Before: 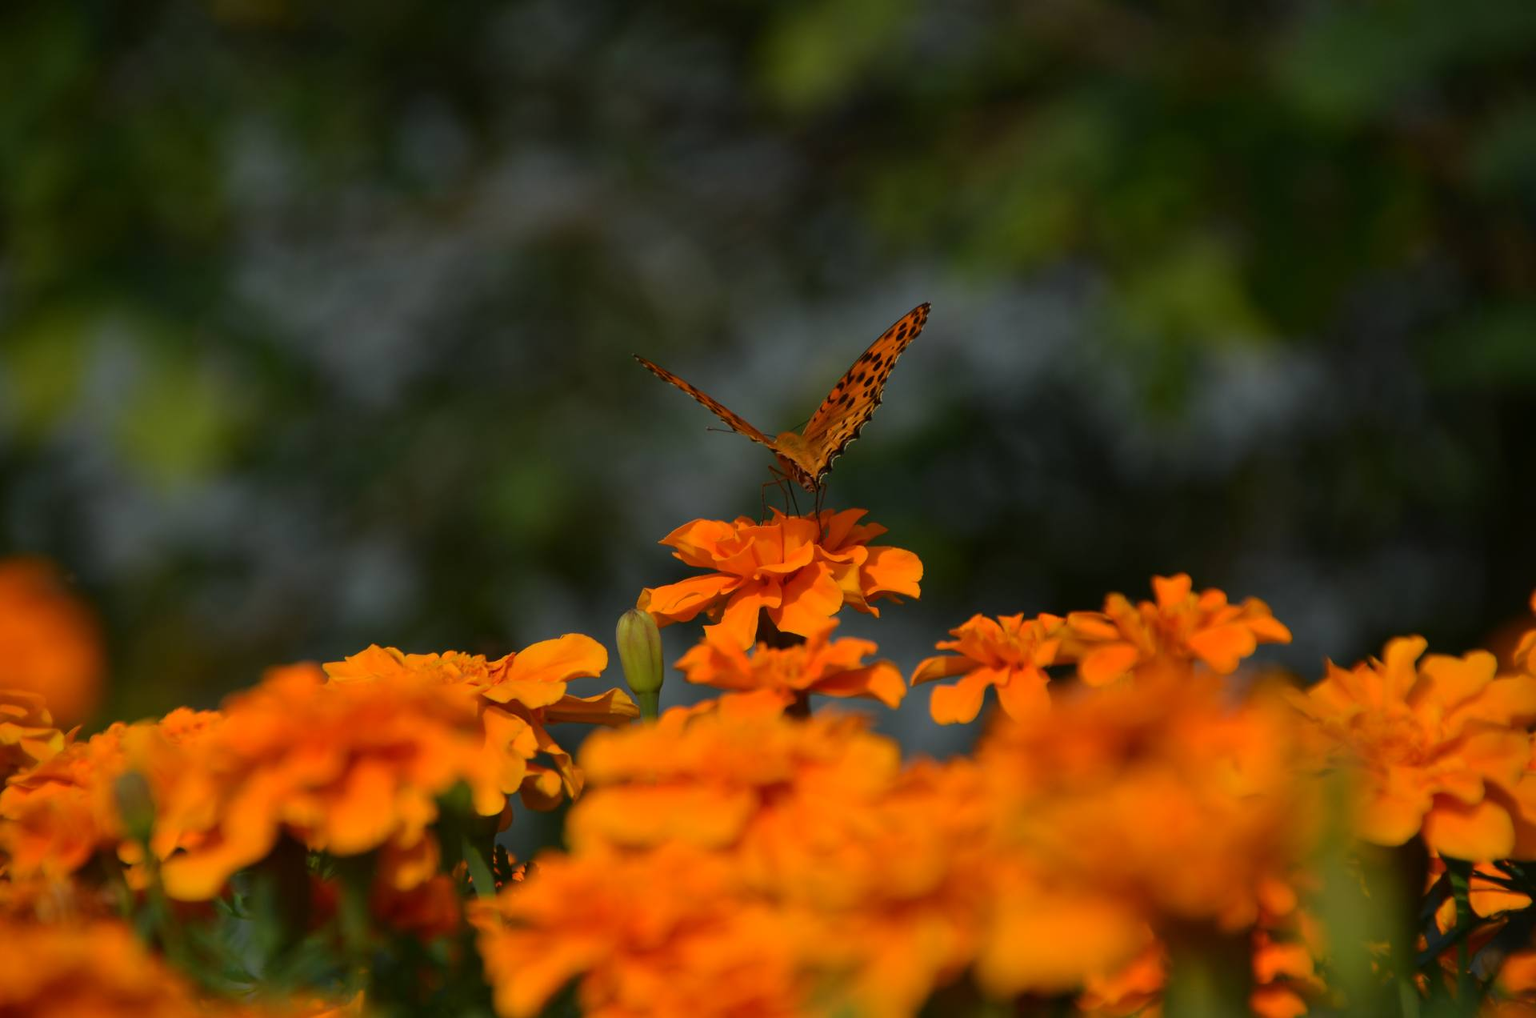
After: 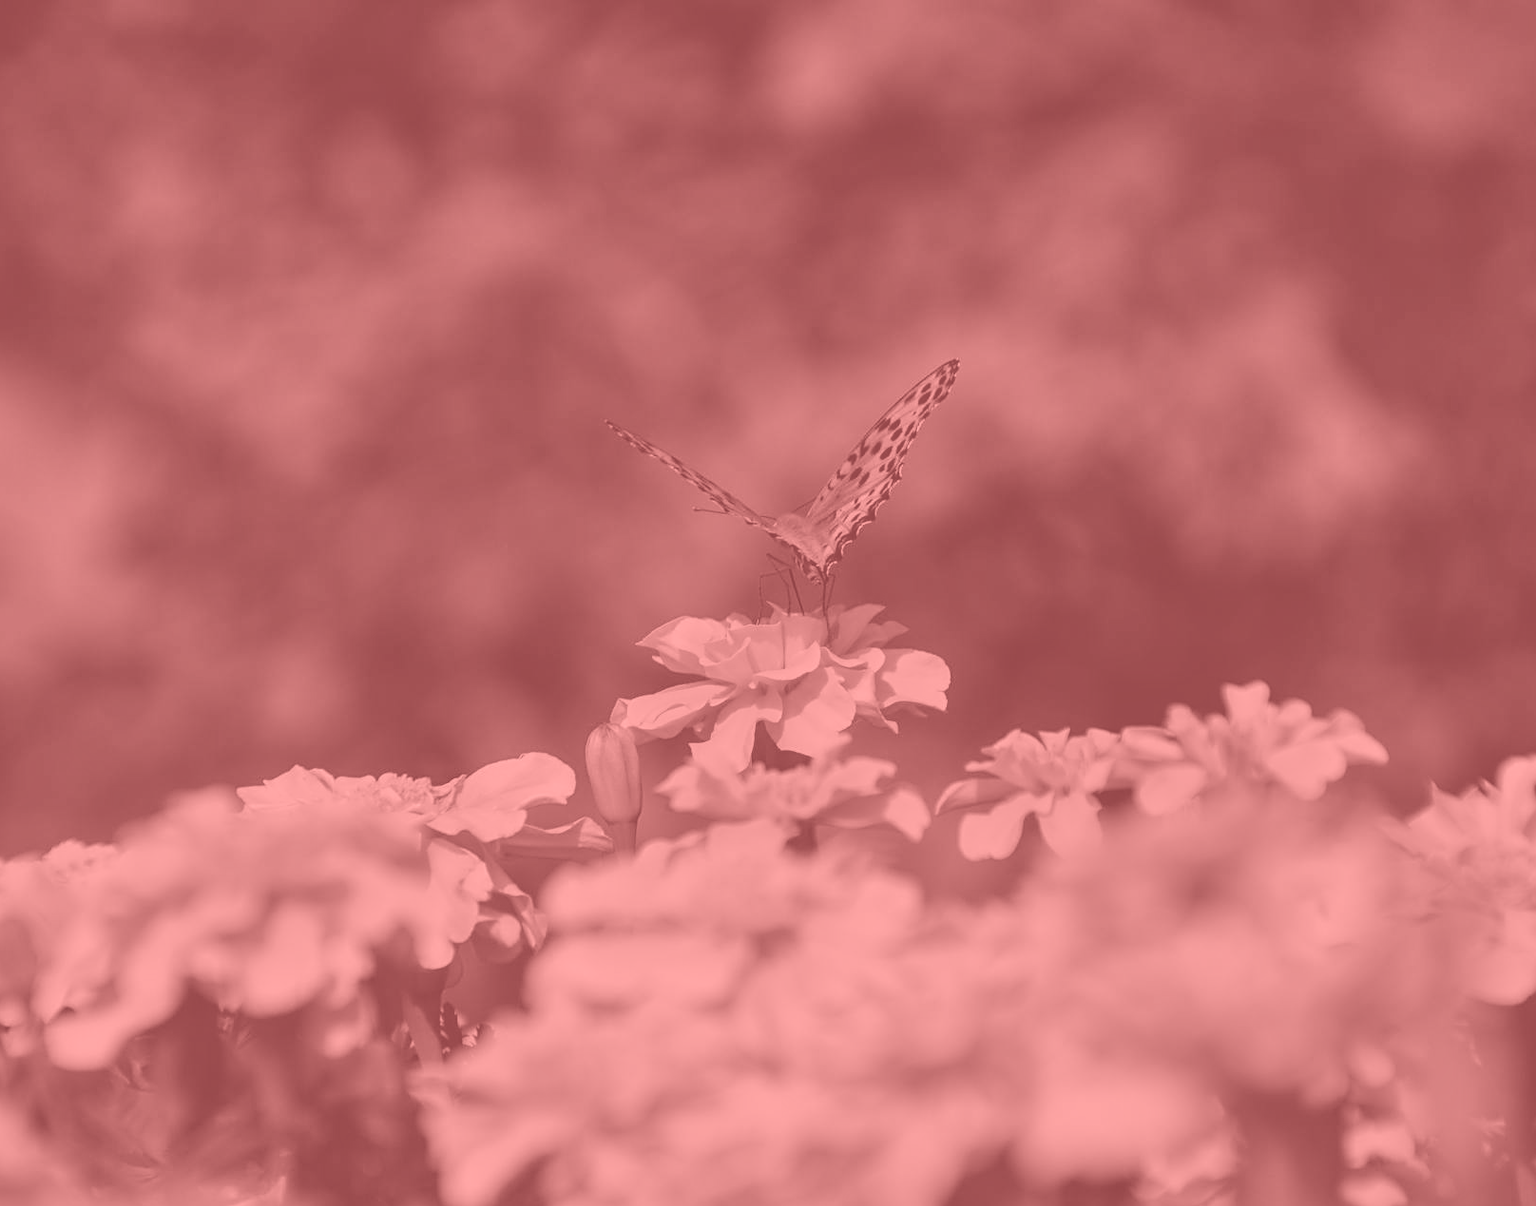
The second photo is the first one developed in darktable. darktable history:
rgb levels: mode RGB, independent channels, levels [[0, 0.5, 1], [0, 0.521, 1], [0, 0.536, 1]]
crop: left 8.026%, right 7.374%
colorize: saturation 51%, source mix 50.67%, lightness 50.67%
shadows and highlights: shadows 37.27, highlights -28.18, soften with gaussian
local contrast: detail 130%
sharpen: on, module defaults
color balance rgb: perceptual saturation grading › global saturation 34.05%, global vibrance 5.56%
tone equalizer: on, module defaults
